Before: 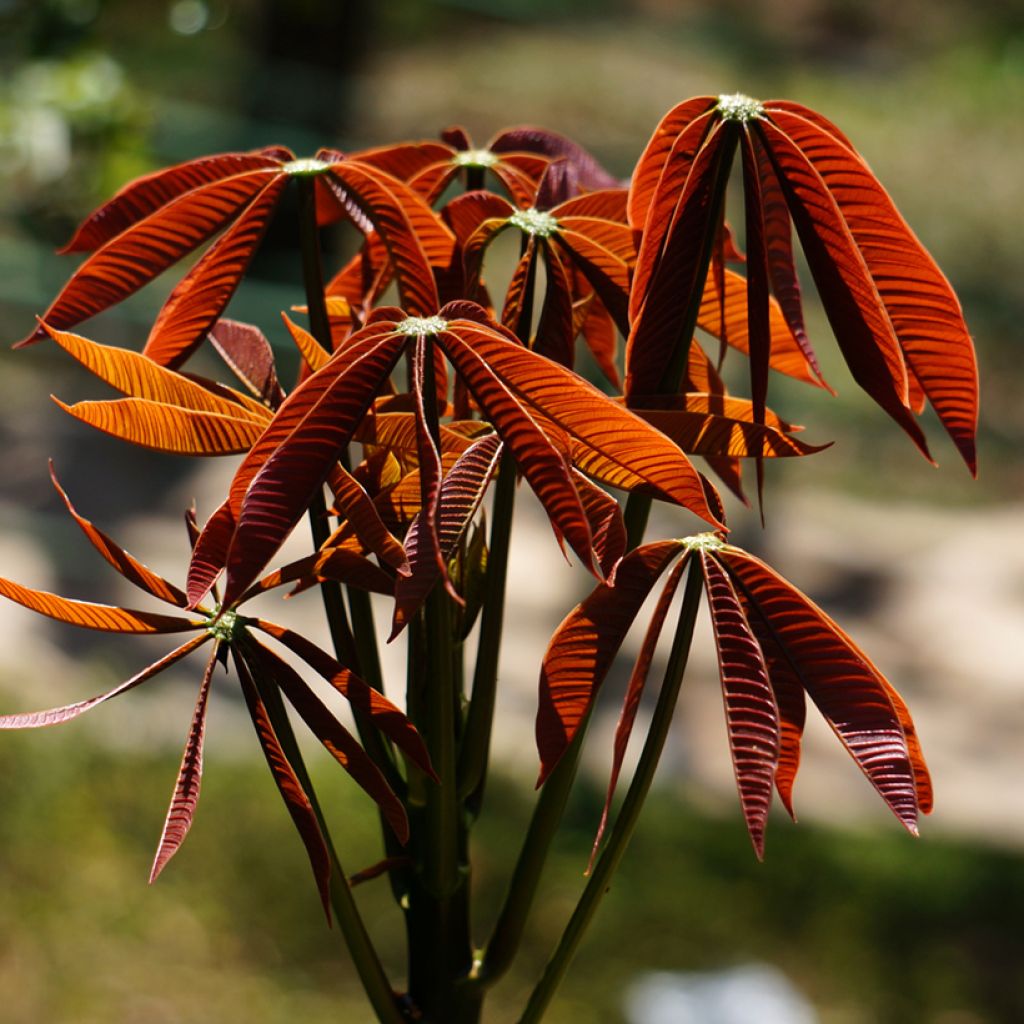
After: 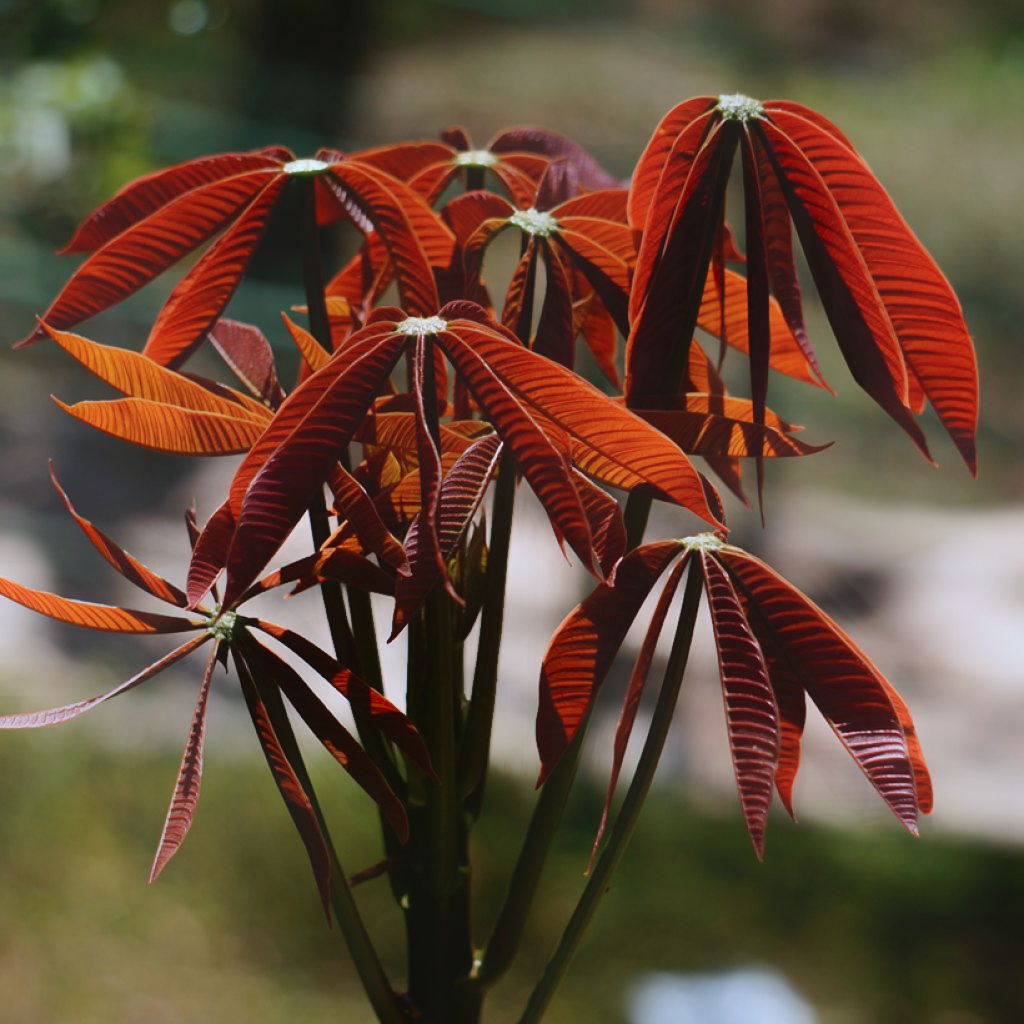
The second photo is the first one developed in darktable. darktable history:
contrast equalizer: octaves 7, y [[0.6 ×6], [0.55 ×6], [0 ×6], [0 ×6], [0 ×6]], mix -0.993
color correction: highlights a* -1.97, highlights b* -18.33
